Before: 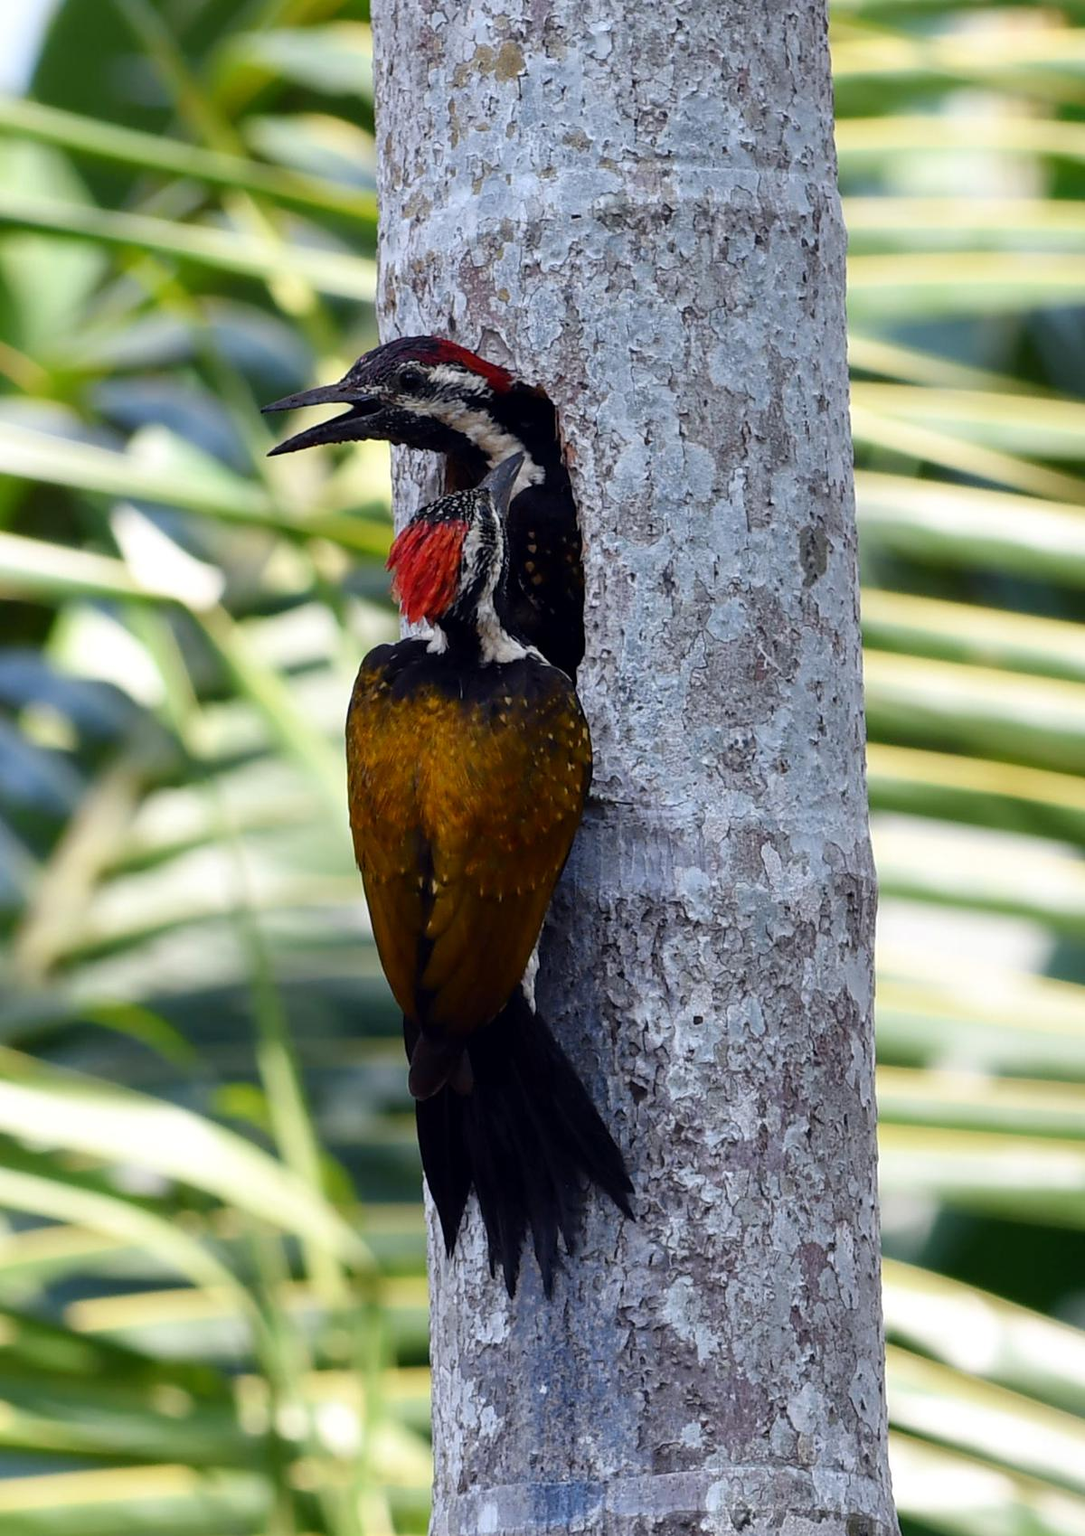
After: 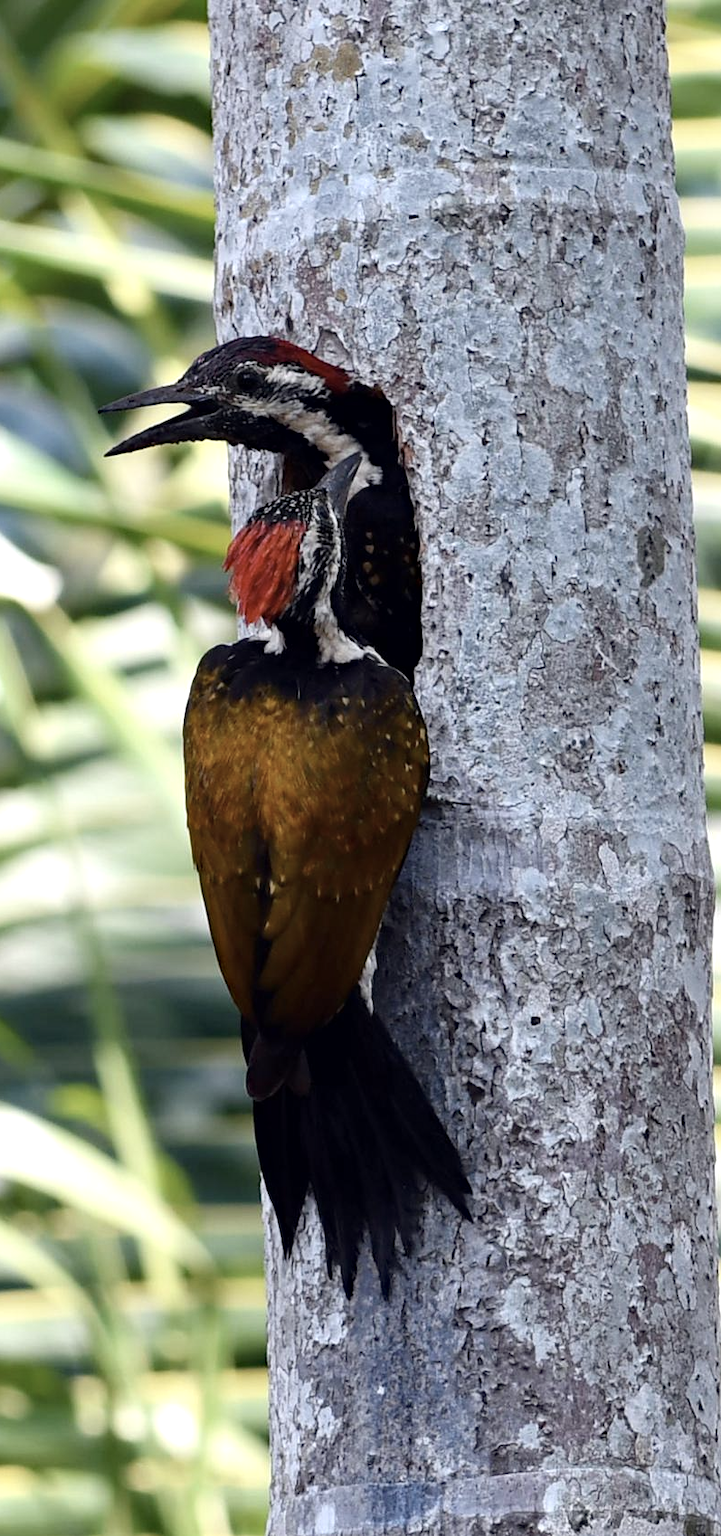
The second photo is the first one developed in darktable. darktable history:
exposure: exposure 0.295 EV, compensate highlight preservation false
crop and rotate: left 15.049%, right 18.403%
haze removal: compatibility mode true, adaptive false
contrast brightness saturation: contrast 0.096, saturation -0.304
